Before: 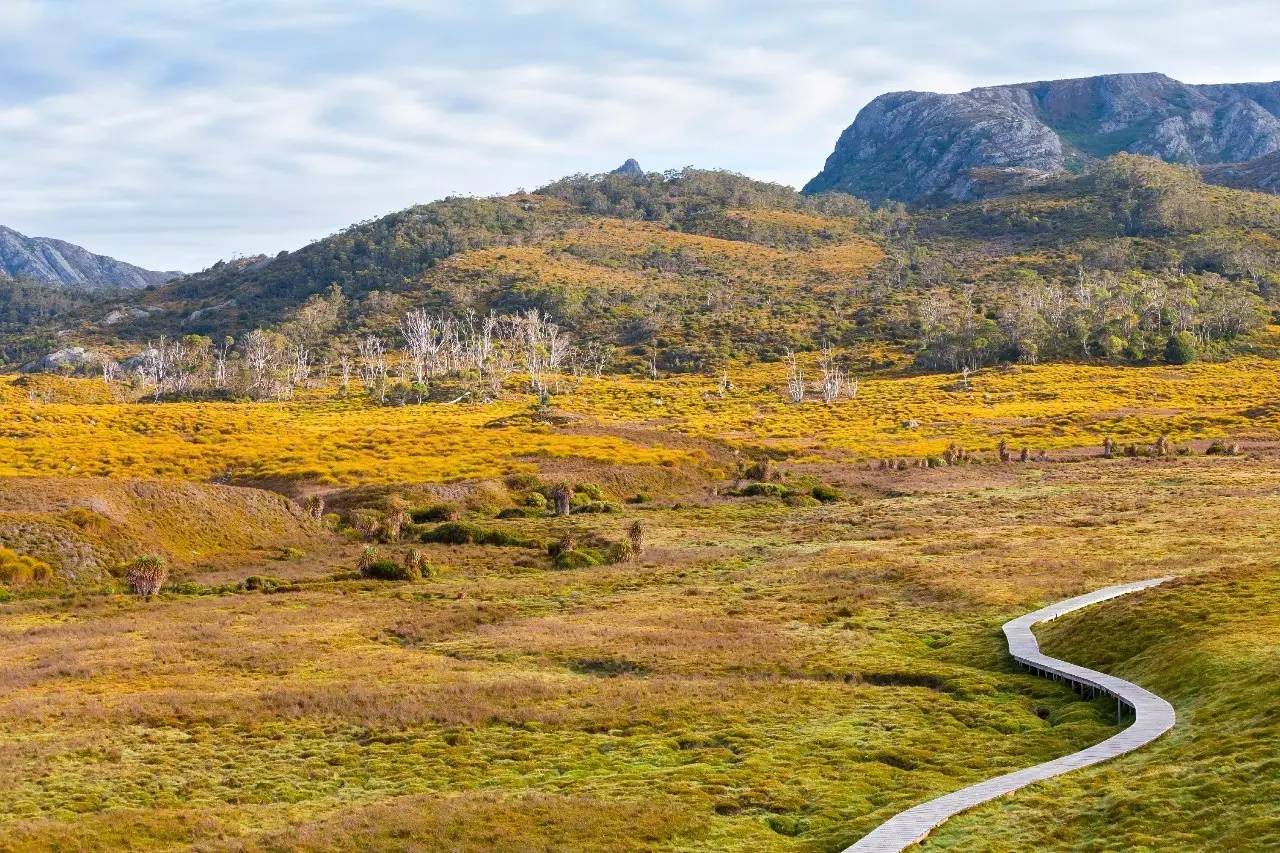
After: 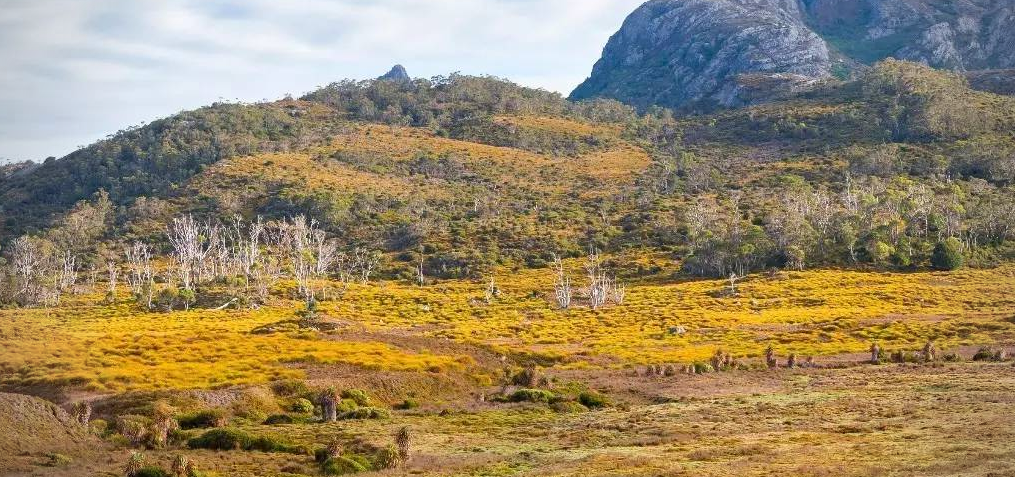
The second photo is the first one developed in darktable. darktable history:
vignetting: width/height ratio 1.096
crop: left 18.251%, top 11.104%, right 2.405%, bottom 32.901%
exposure: compensate highlight preservation false
